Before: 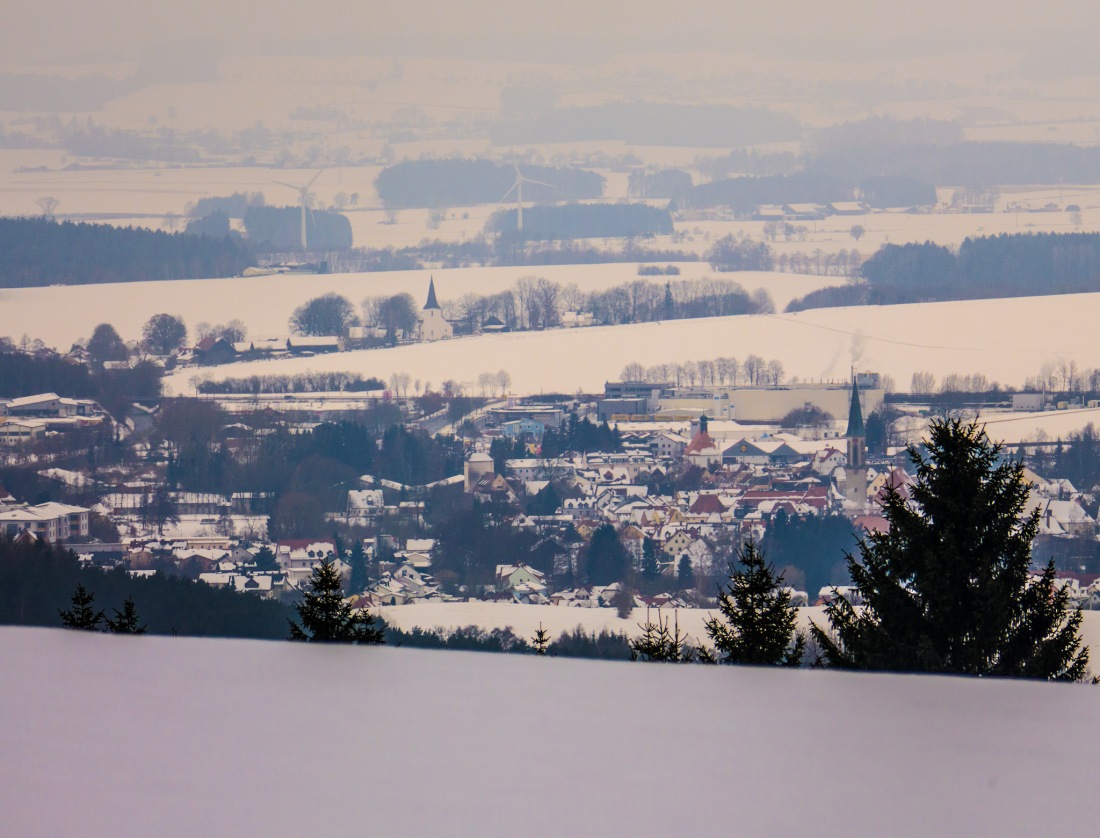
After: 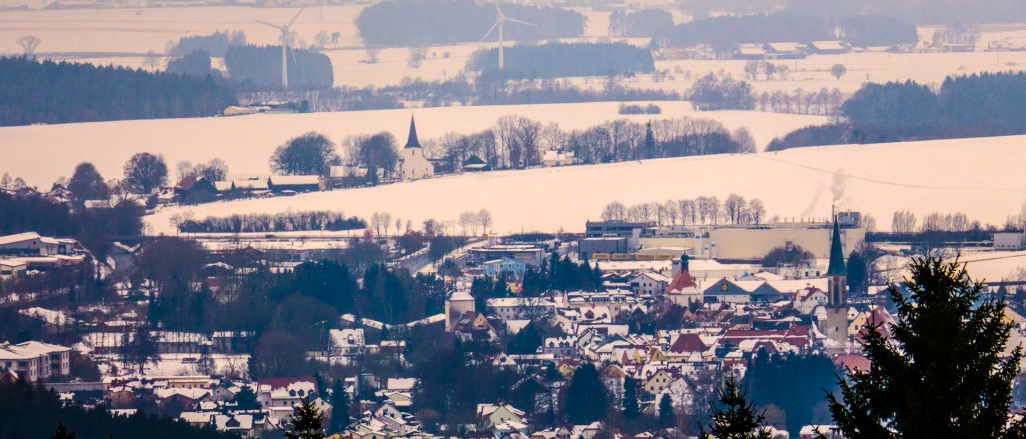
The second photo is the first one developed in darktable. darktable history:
exposure: compensate highlight preservation false
crop: left 1.815%, top 19.307%, right 4.856%, bottom 28.303%
color correction: highlights a* 3.01, highlights b* -1.05, shadows a* -0.094, shadows b* 2.09, saturation 0.978
contrast brightness saturation: brightness -0.093
tone equalizer: -8 EV -0.424 EV, -7 EV -0.373 EV, -6 EV -0.343 EV, -5 EV -0.221 EV, -3 EV 0.207 EV, -2 EV 0.362 EV, -1 EV 0.379 EV, +0 EV 0.406 EV, edges refinement/feathering 500, mask exposure compensation -1.57 EV, preserve details no
local contrast: on, module defaults
color balance rgb: power › hue 206.32°, perceptual saturation grading › global saturation 20%, perceptual saturation grading › highlights 2.578%, perceptual saturation grading › shadows 49.315%, global vibrance 14.472%
